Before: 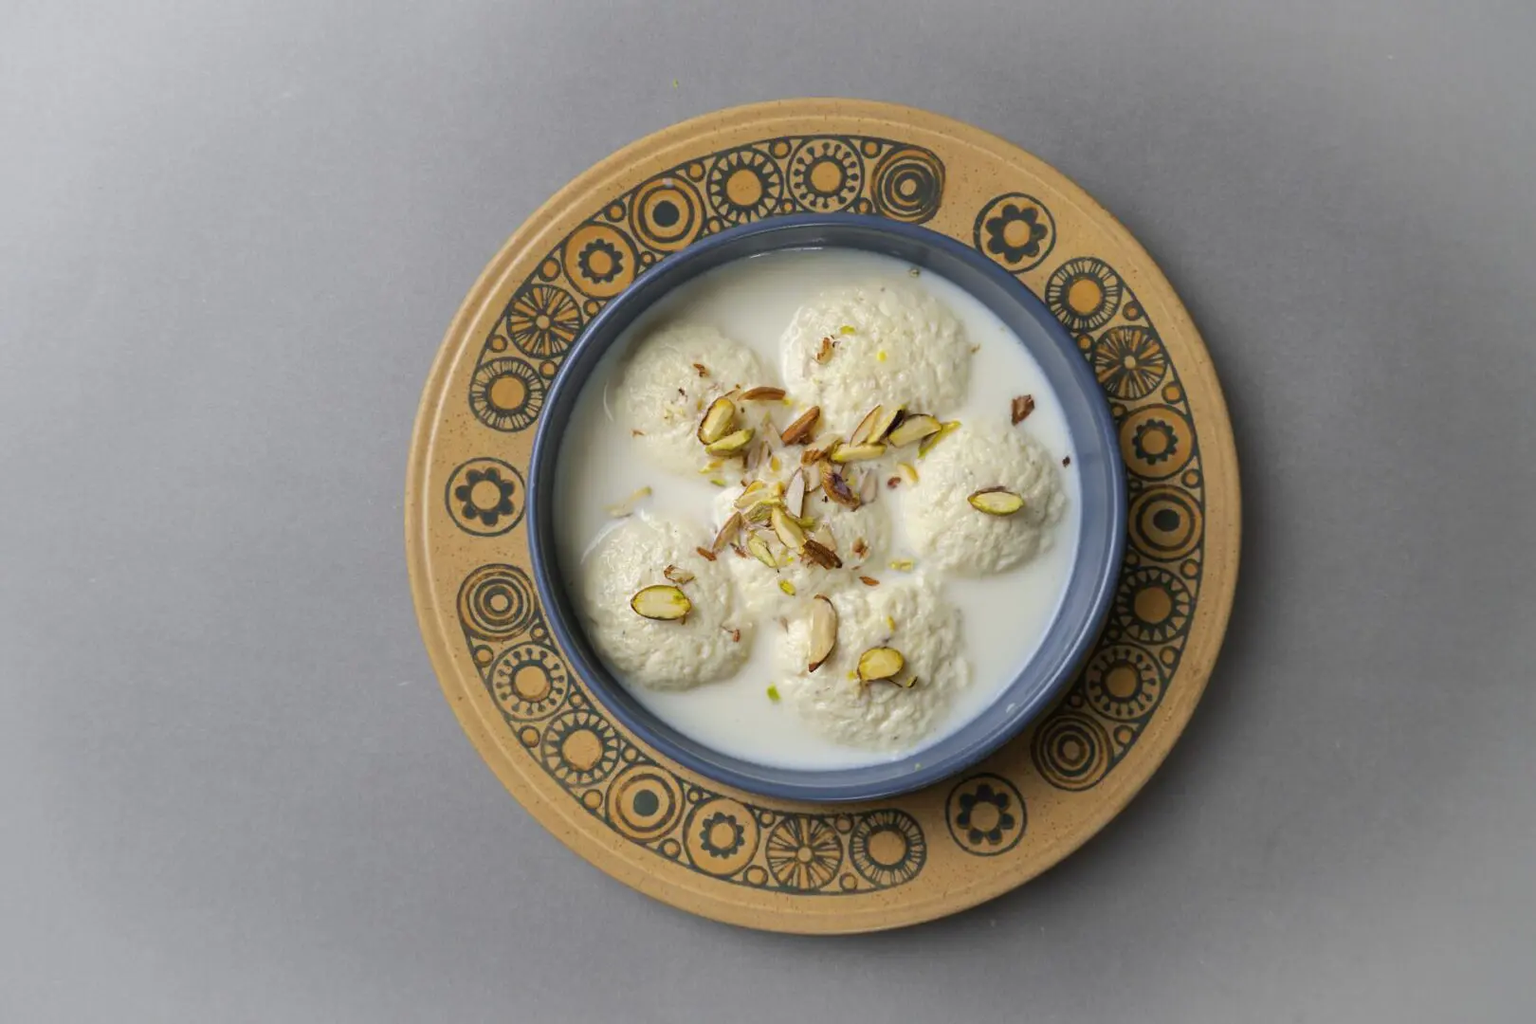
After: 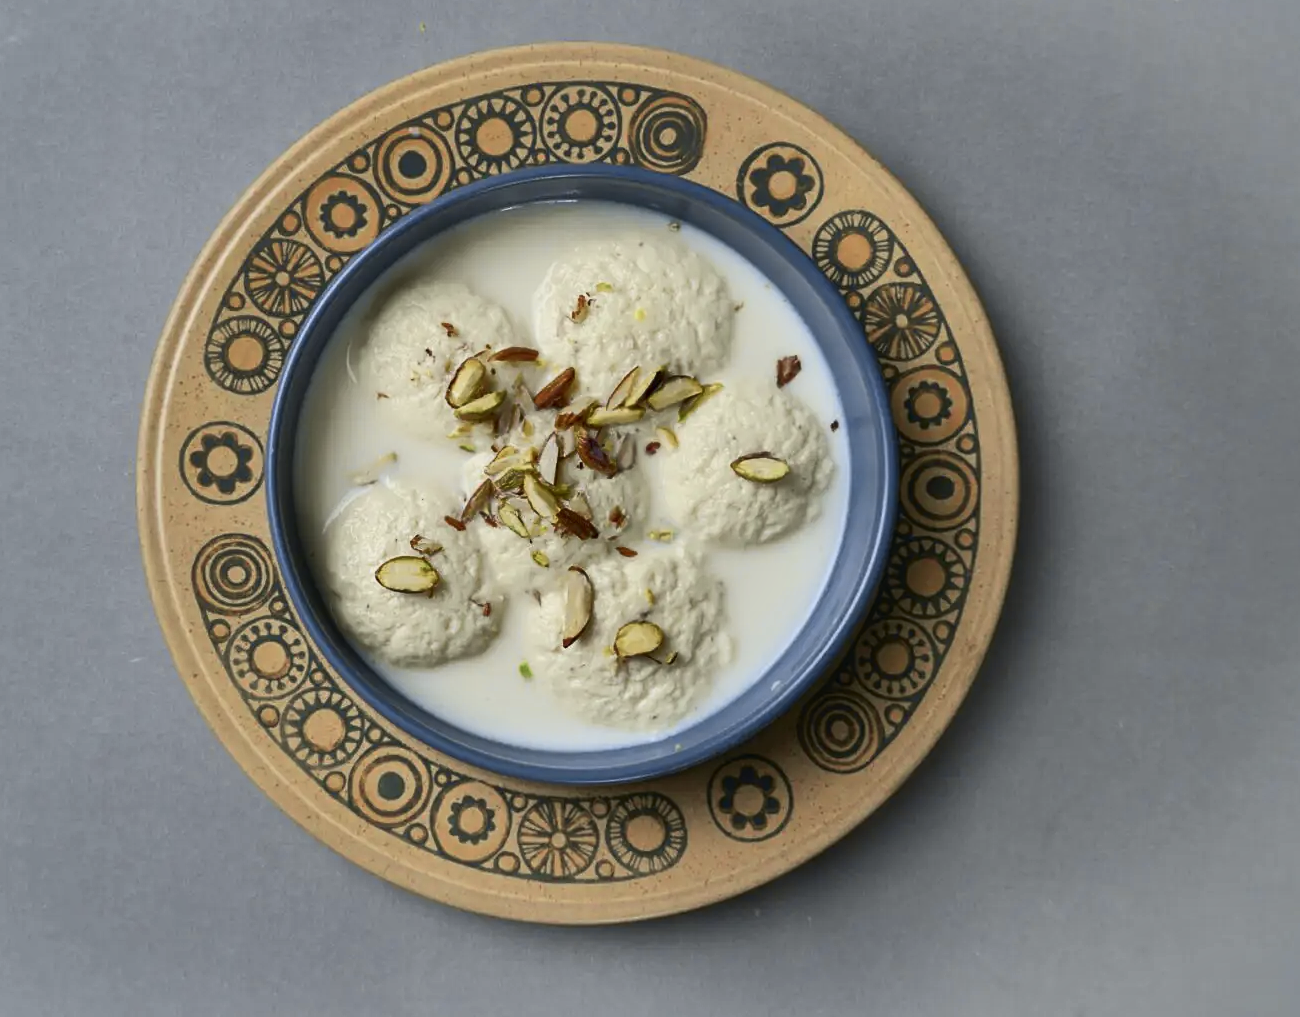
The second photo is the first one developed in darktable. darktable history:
shadows and highlights: shadows 24.5, highlights -78.15, soften with gaussian
contrast brightness saturation: contrast 0.06, brightness -0.01, saturation -0.23
exposure: exposure -0.116 EV, compensate exposure bias true, compensate highlight preservation false
sharpen: amount 0.2
crop and rotate: left 17.959%, top 5.771%, right 1.742%
tone curve: curves: ch0 [(0, 0.013) (0.104, 0.103) (0.258, 0.267) (0.448, 0.487) (0.709, 0.794) (0.886, 0.922) (0.994, 0.971)]; ch1 [(0, 0) (0.335, 0.298) (0.446, 0.413) (0.488, 0.484) (0.515, 0.508) (0.566, 0.593) (0.635, 0.661) (1, 1)]; ch2 [(0, 0) (0.314, 0.301) (0.437, 0.403) (0.502, 0.494) (0.528, 0.54) (0.557, 0.559) (0.612, 0.62) (0.715, 0.691) (1, 1)], color space Lab, independent channels, preserve colors none
